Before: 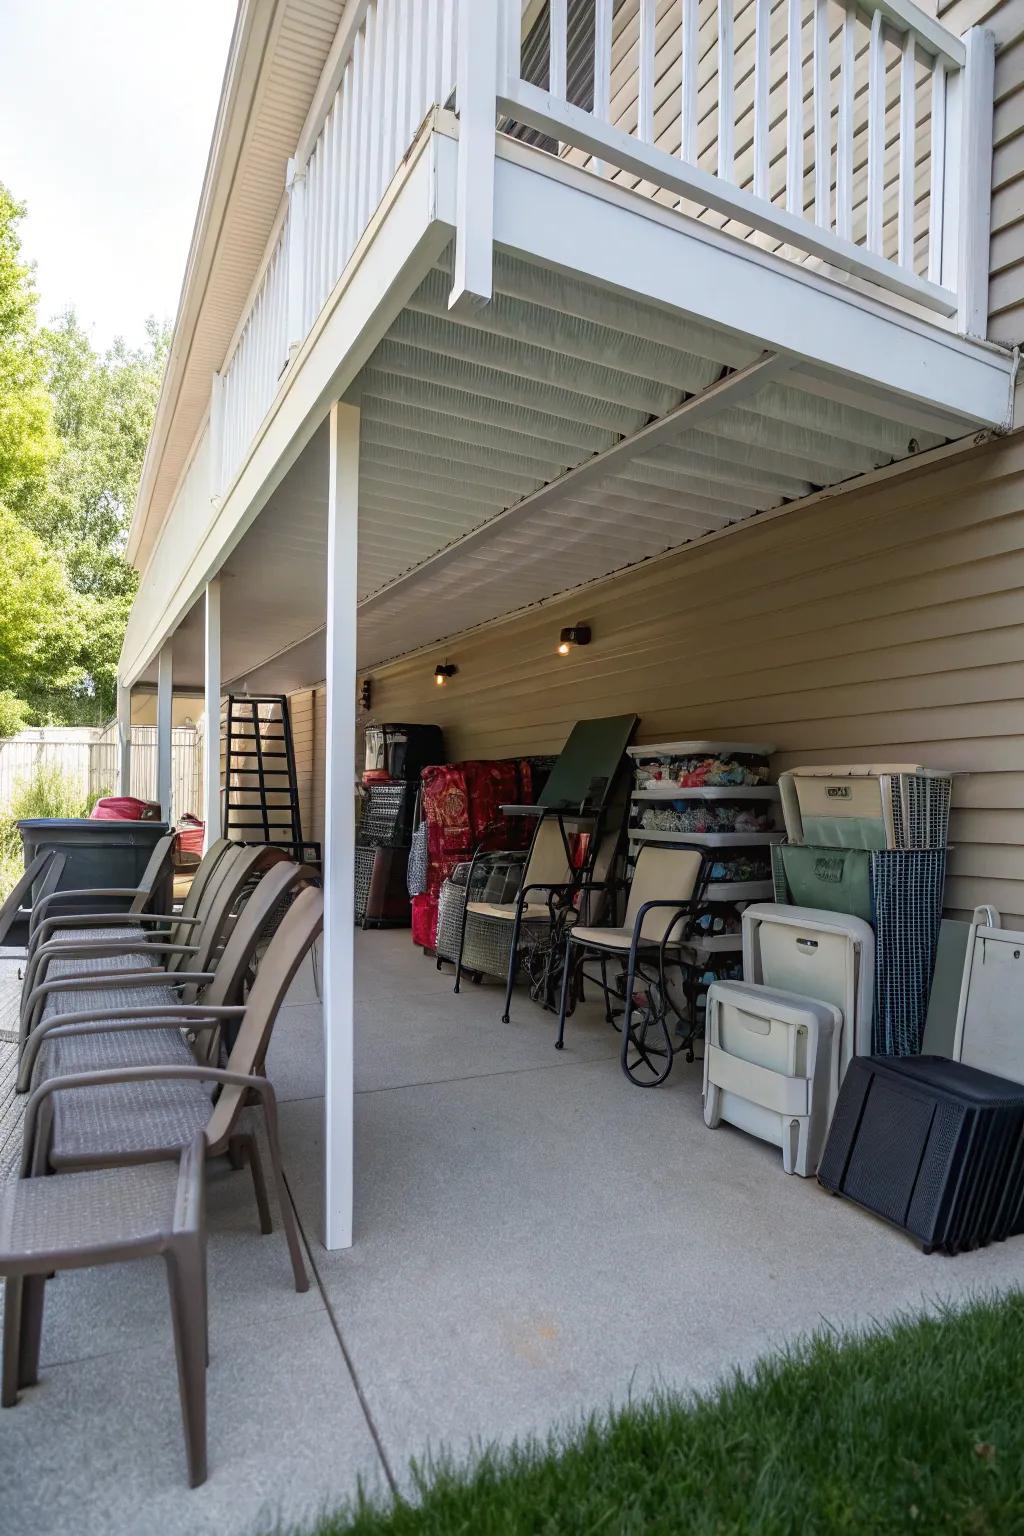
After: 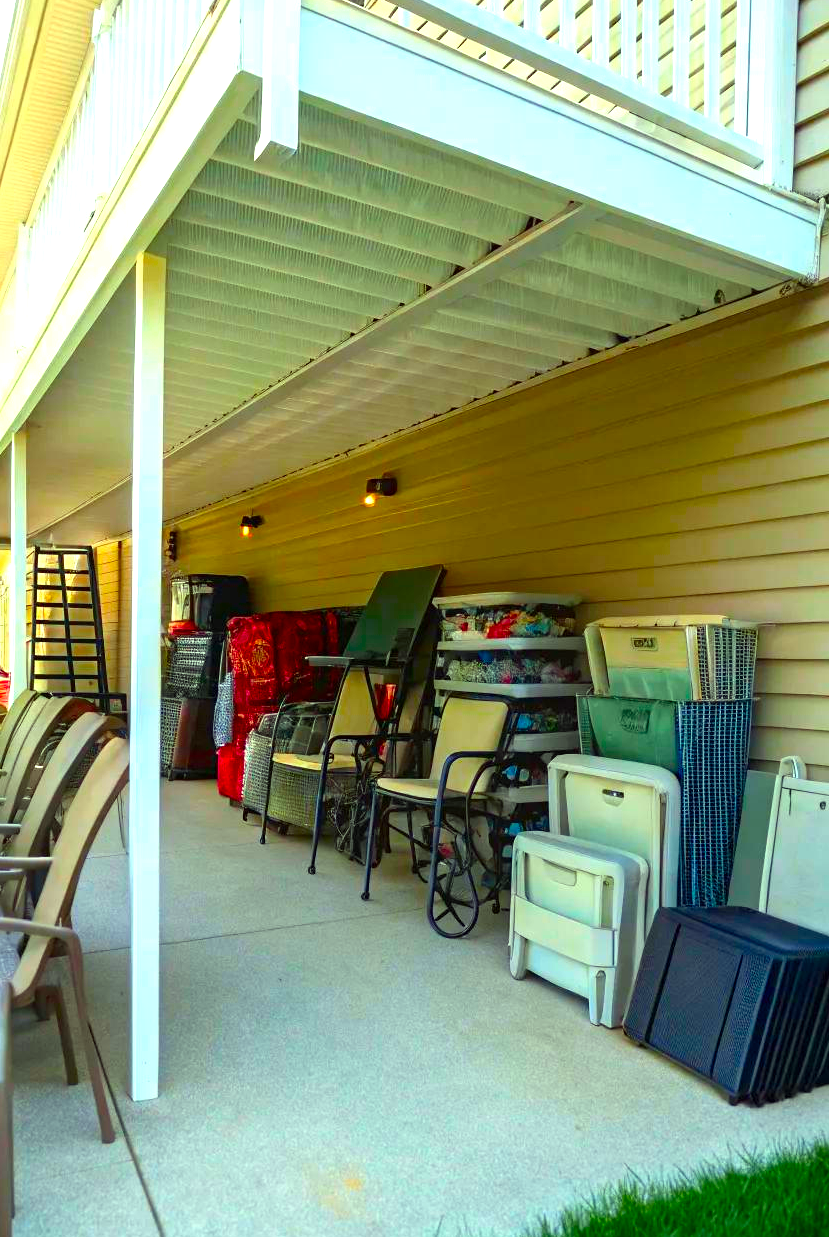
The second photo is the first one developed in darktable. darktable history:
color balance rgb: perceptual saturation grading › global saturation 19.488%, perceptual brilliance grading › global brilliance 12%, saturation formula JzAzBz (2021)
crop: left 18.983%, top 9.712%, right 0%, bottom 9.705%
exposure: black level correction 0, exposure 0.703 EV, compensate highlight preservation false
color correction: highlights a* -10.76, highlights b* 9.83, saturation 1.71
